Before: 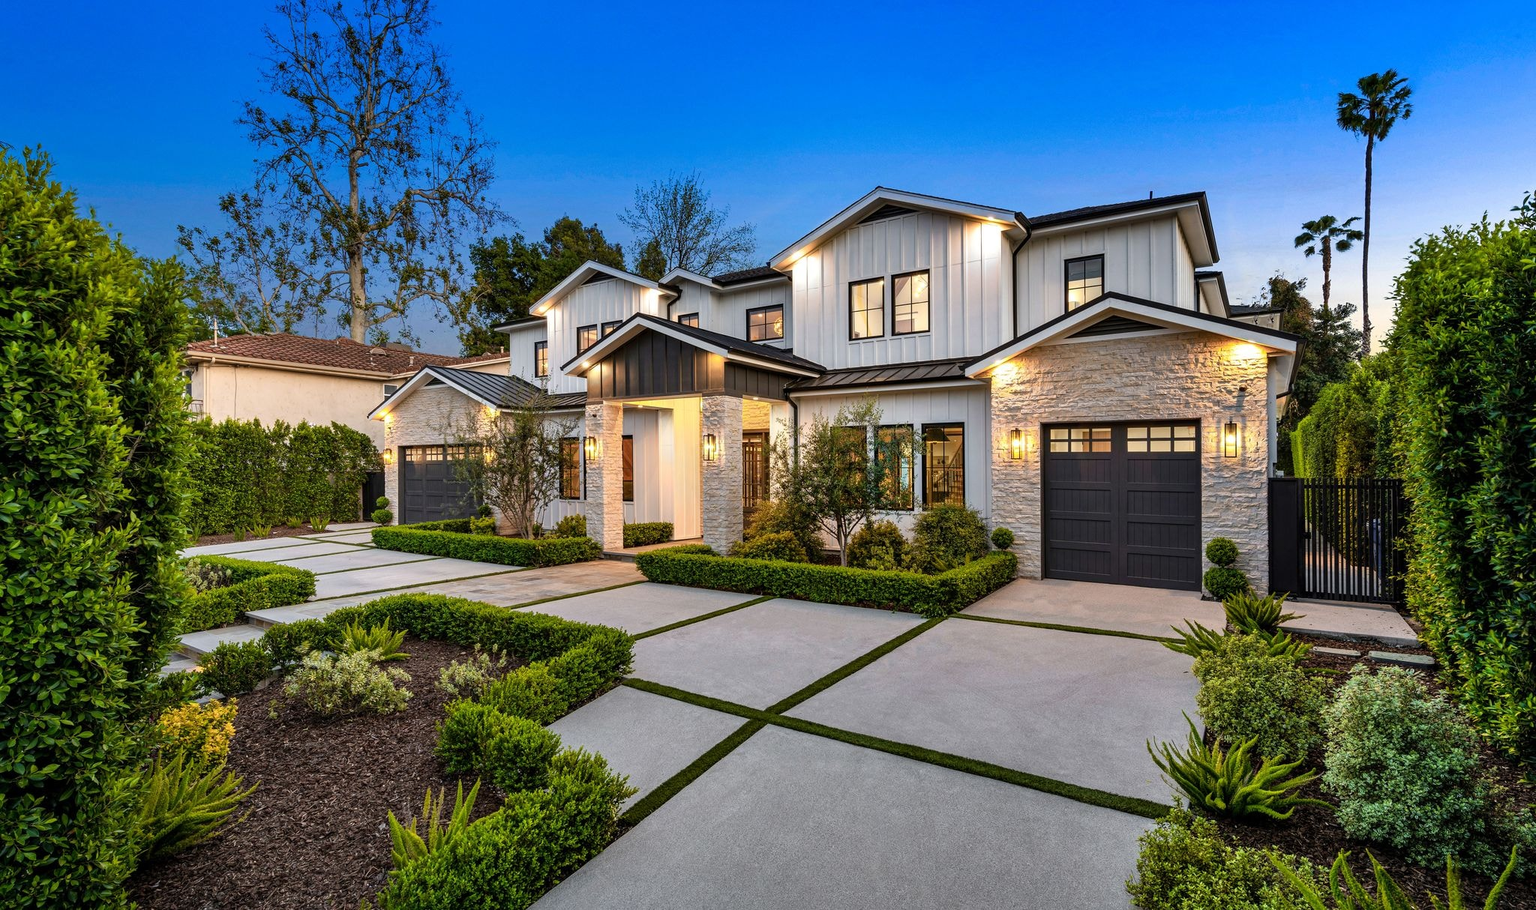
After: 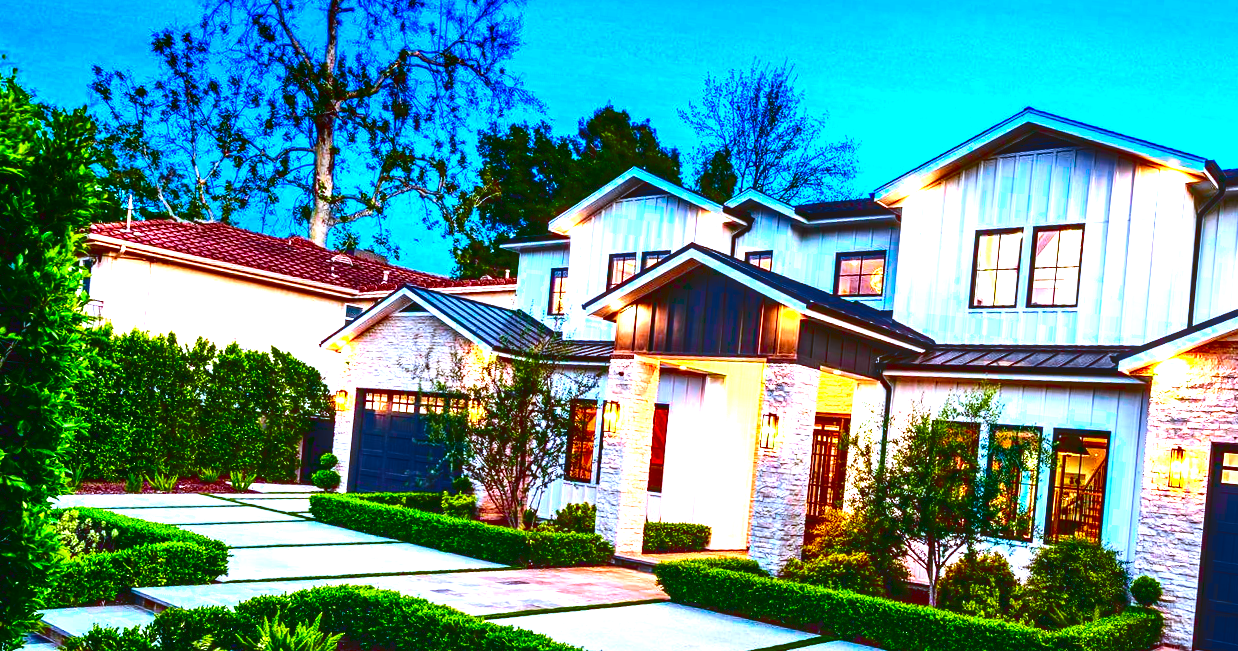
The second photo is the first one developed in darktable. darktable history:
contrast brightness saturation: brightness -0.988, saturation 0.994
sharpen: radius 2.894, amount 0.857, threshold 47.209
exposure: black level correction 0.001, exposure 1.649 EV, compensate highlight preservation false
crop and rotate: angle -5.73°, left 1.998%, top 7.012%, right 27.622%, bottom 30.567%
color calibration: illuminant custom, x 0.391, y 0.392, temperature 3867.35 K
local contrast: on, module defaults
tone curve: curves: ch0 [(0, 0.012) (0.144, 0.137) (0.326, 0.386) (0.489, 0.573) (0.656, 0.763) (0.849, 0.902) (1, 0.974)]; ch1 [(0, 0) (0.366, 0.367) (0.475, 0.453) (0.487, 0.501) (0.519, 0.527) (0.544, 0.579) (0.562, 0.619) (0.622, 0.694) (1, 1)]; ch2 [(0, 0) (0.333, 0.346) (0.375, 0.375) (0.424, 0.43) (0.476, 0.492) (0.502, 0.503) (0.533, 0.541) (0.572, 0.615) (0.605, 0.656) (0.641, 0.709) (1, 1)], color space Lab, independent channels, preserve colors none
